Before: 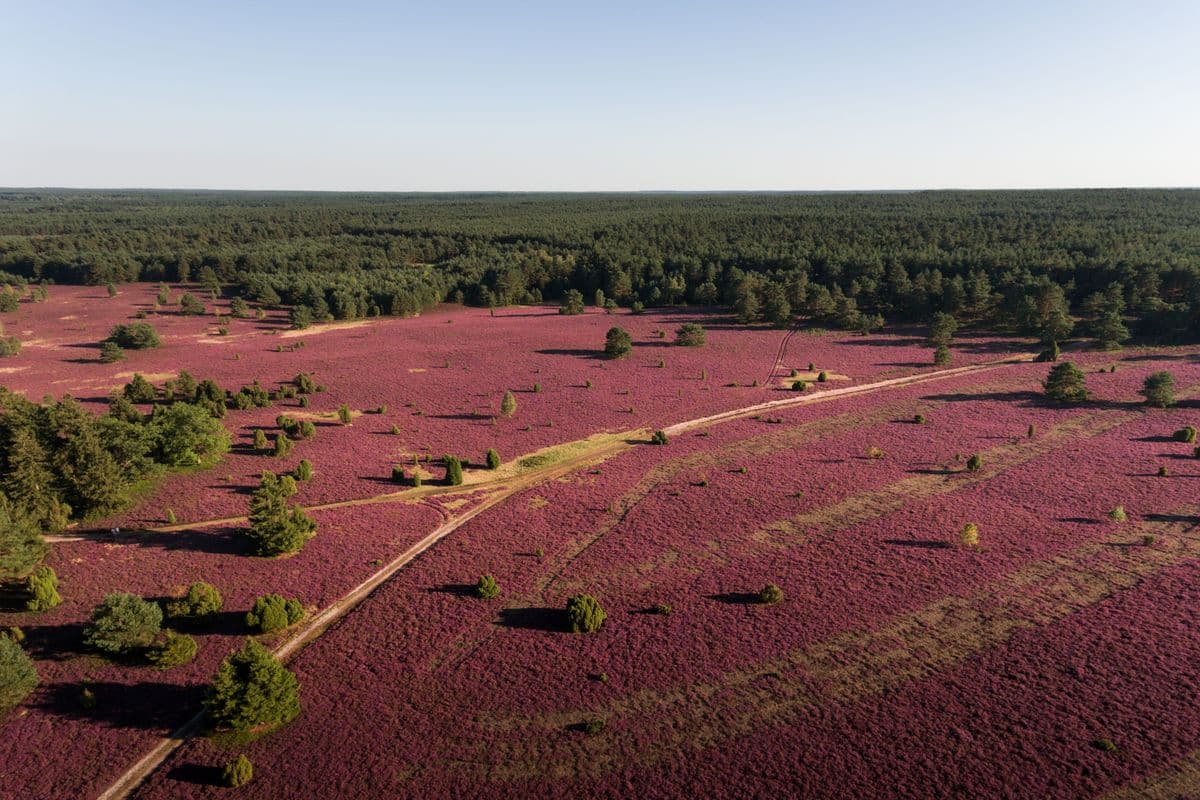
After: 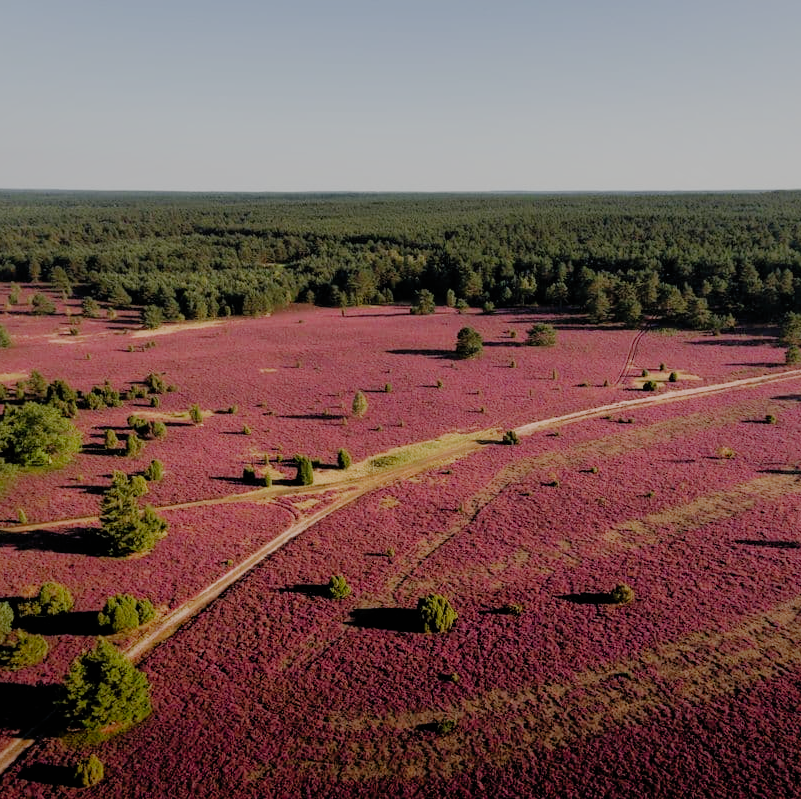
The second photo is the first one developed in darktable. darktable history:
crop and rotate: left 12.43%, right 20.813%
filmic rgb: black relative exposure -6.86 EV, white relative exposure 5.89 EV, hardness 2.71, add noise in highlights 0.002, preserve chrominance no, color science v3 (2019), use custom middle-gray values true, iterations of high-quality reconstruction 0, contrast in highlights soft
shadows and highlights: on, module defaults
